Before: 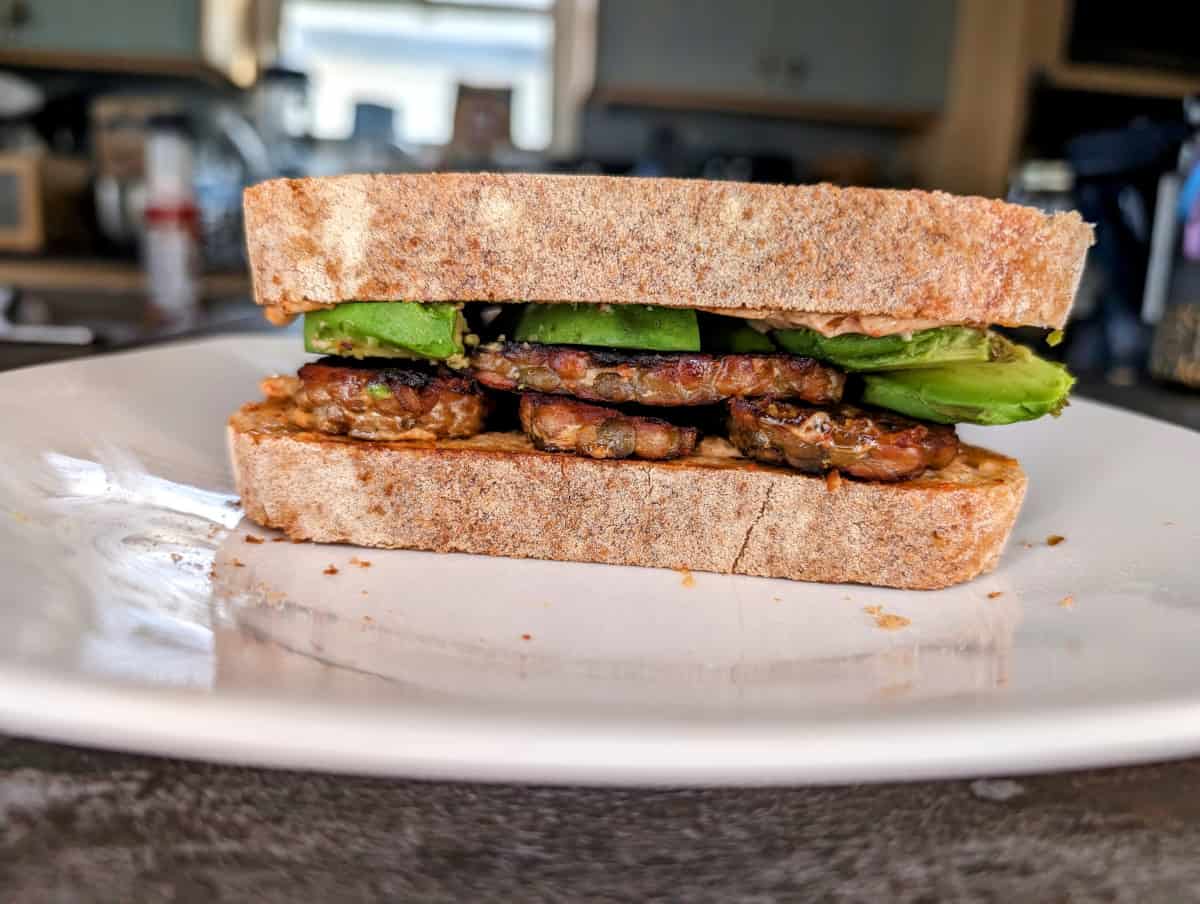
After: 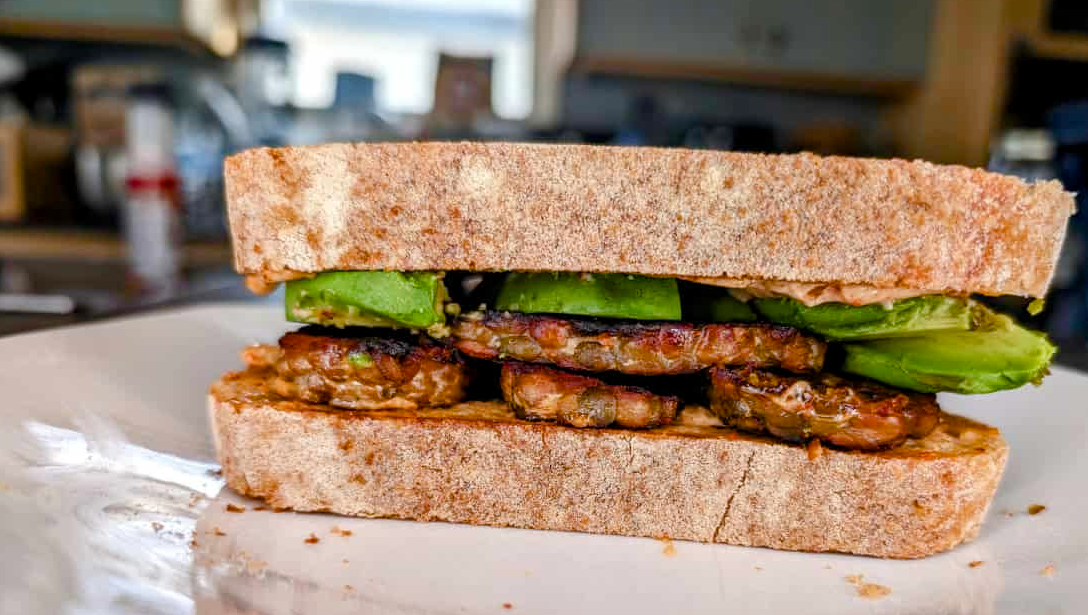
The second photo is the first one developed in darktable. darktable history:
contrast brightness saturation: saturation -0.042
color balance rgb: perceptual saturation grading › global saturation 20%, perceptual saturation grading › highlights -25.752%, perceptual saturation grading › shadows 50.079%
crop: left 1.624%, top 3.444%, right 7.68%, bottom 28.469%
